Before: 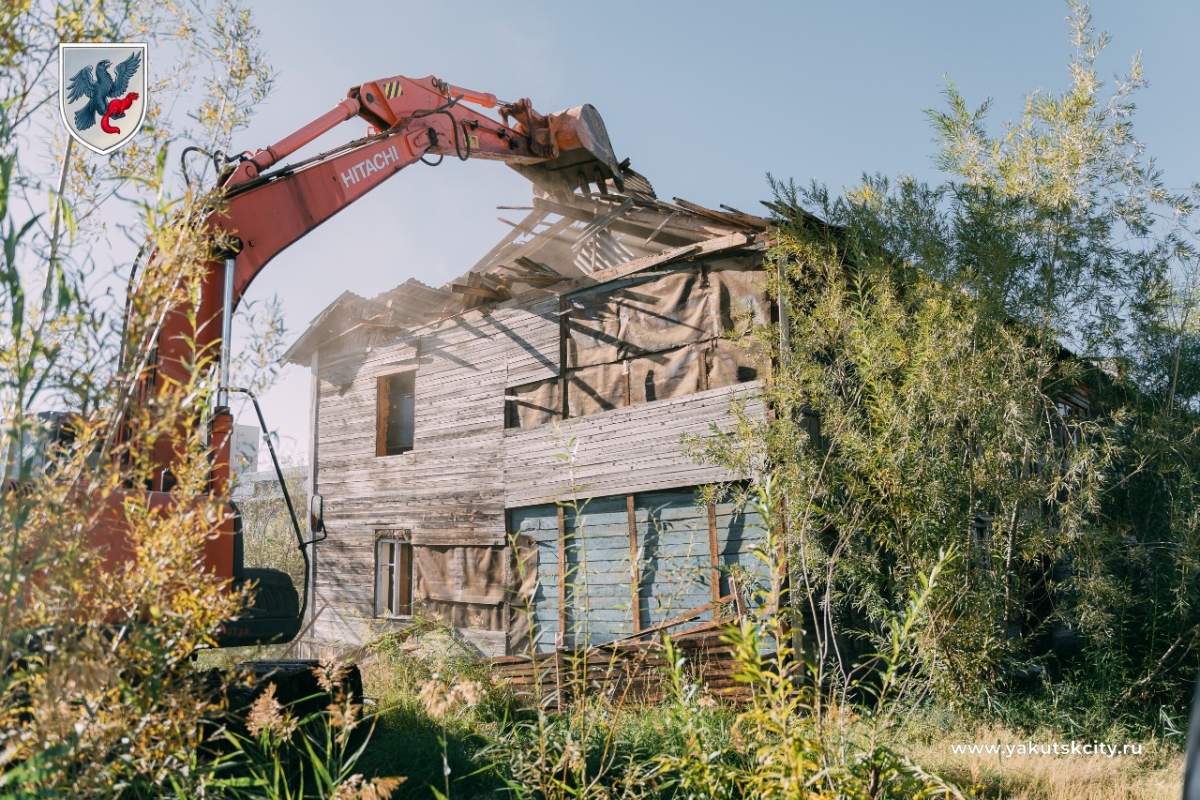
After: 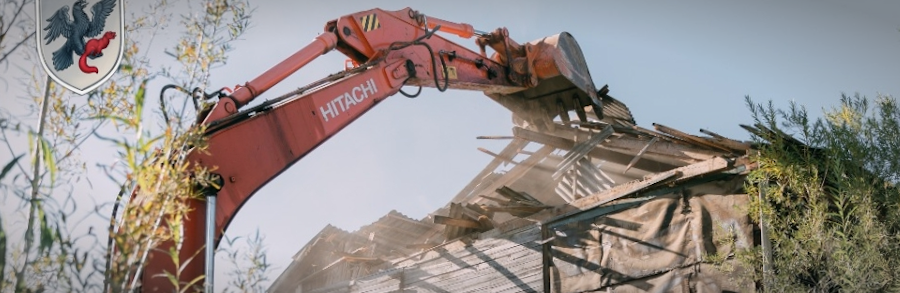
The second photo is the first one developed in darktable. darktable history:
tone equalizer: on, module defaults
rotate and perspective: rotation -1.42°, crop left 0.016, crop right 0.984, crop top 0.035, crop bottom 0.965
vignetting: automatic ratio true
crop: left 0.579%, top 7.627%, right 23.167%, bottom 54.275%
